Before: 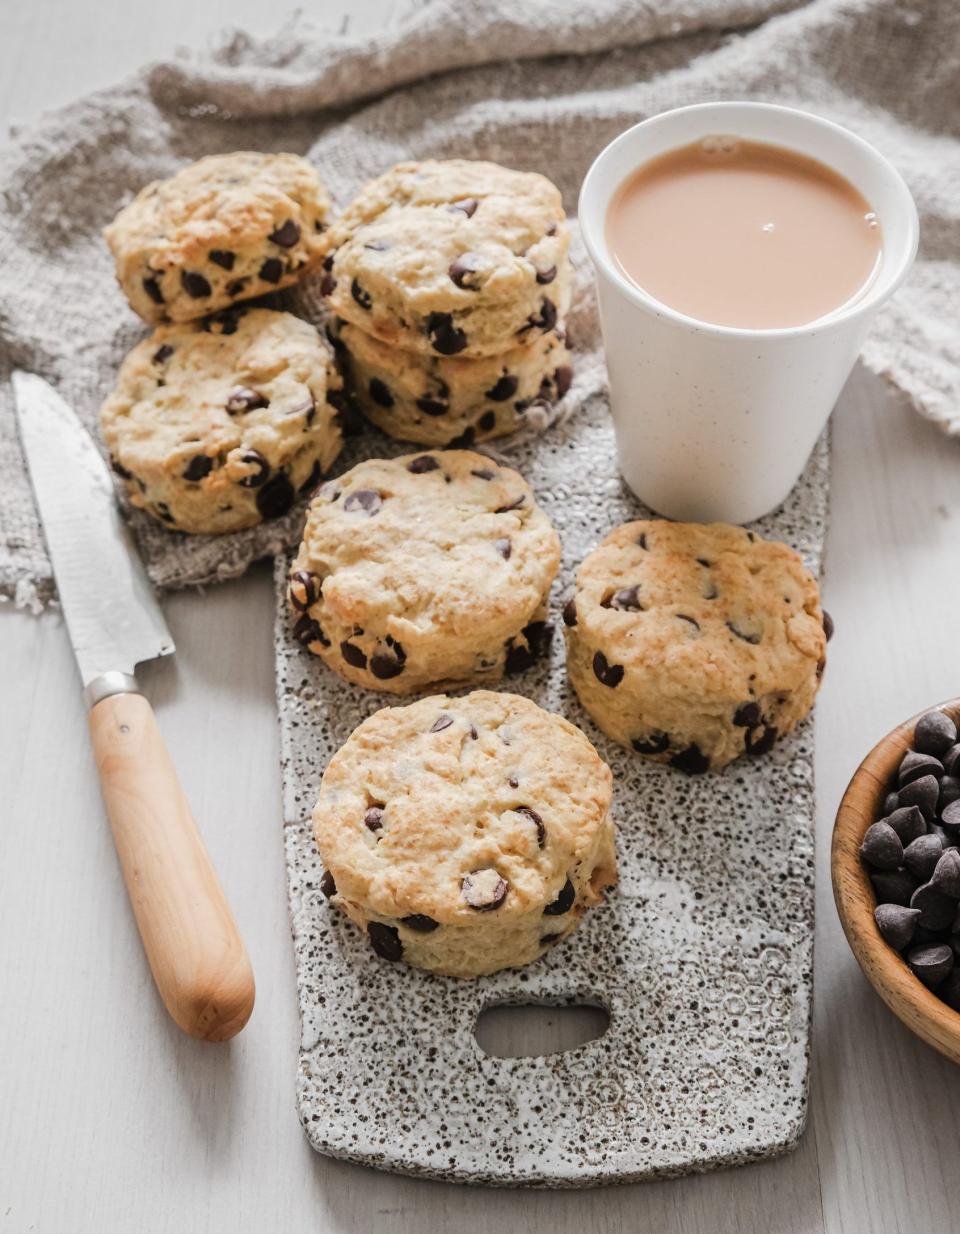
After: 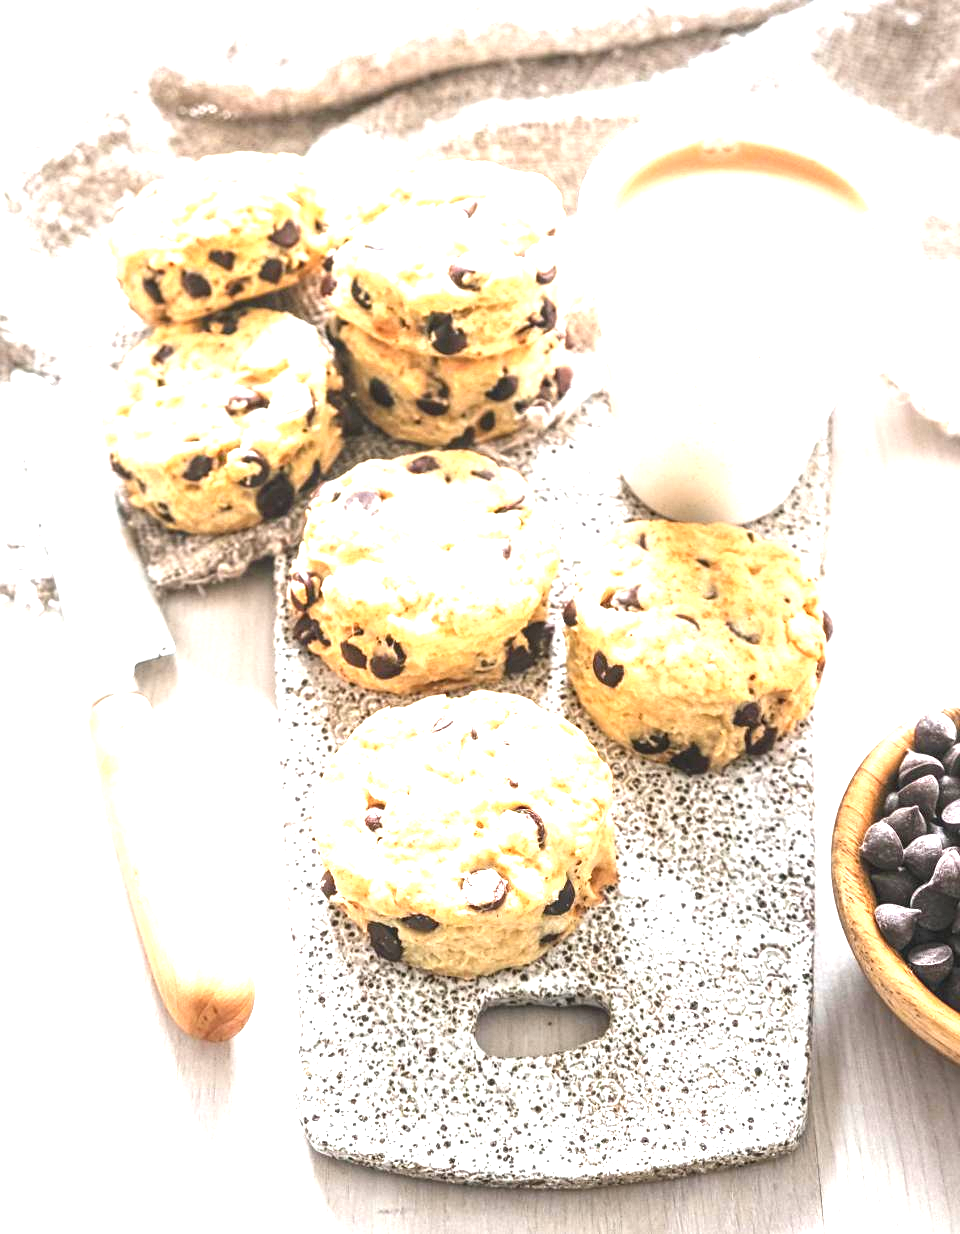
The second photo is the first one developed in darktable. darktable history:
exposure: black level correction 0, exposure 1.912 EV, compensate exposure bias true, compensate highlight preservation false
sharpen: amount 0.203
local contrast: detail 109%
